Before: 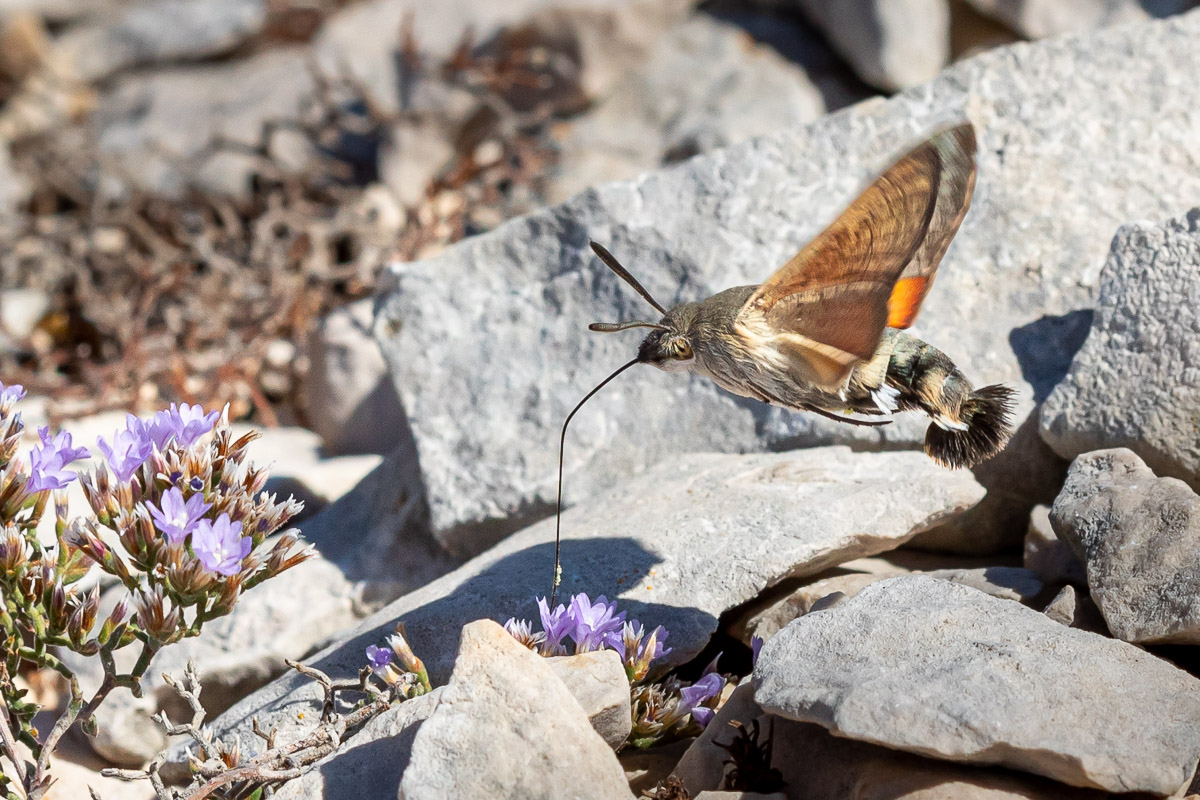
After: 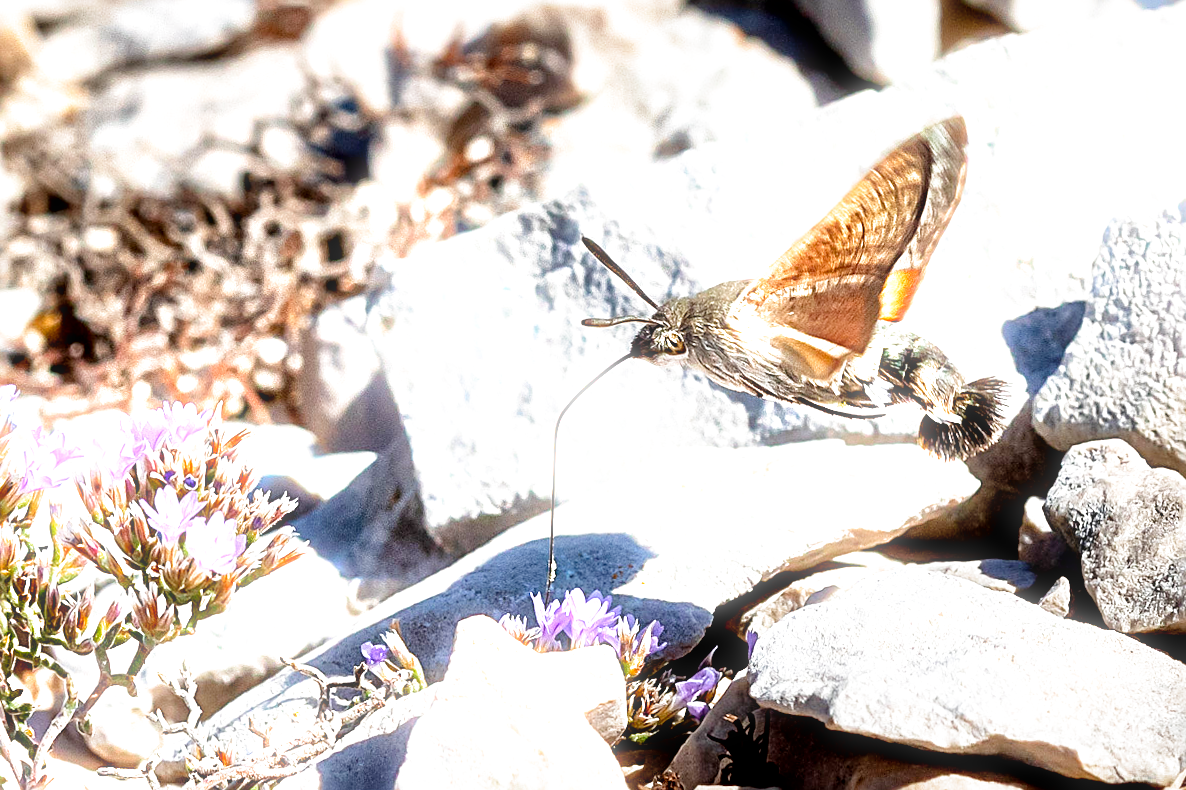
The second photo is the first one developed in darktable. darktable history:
sharpen: radius 2.543, amount 0.636
local contrast: mode bilateral grid, contrast 25, coarseness 60, detail 151%, midtone range 0.2
rotate and perspective: rotation -0.45°, automatic cropping original format, crop left 0.008, crop right 0.992, crop top 0.012, crop bottom 0.988
bloom: size 3%, threshold 100%, strength 0%
filmic rgb: middle gray luminance 8.8%, black relative exposure -6.3 EV, white relative exposure 2.7 EV, threshold 6 EV, target black luminance 0%, hardness 4.74, latitude 73.47%, contrast 1.332, shadows ↔ highlights balance 10.13%, add noise in highlights 0, preserve chrominance no, color science v3 (2019), use custom middle-gray values true, iterations of high-quality reconstruction 0, contrast in highlights soft, enable highlight reconstruction true
